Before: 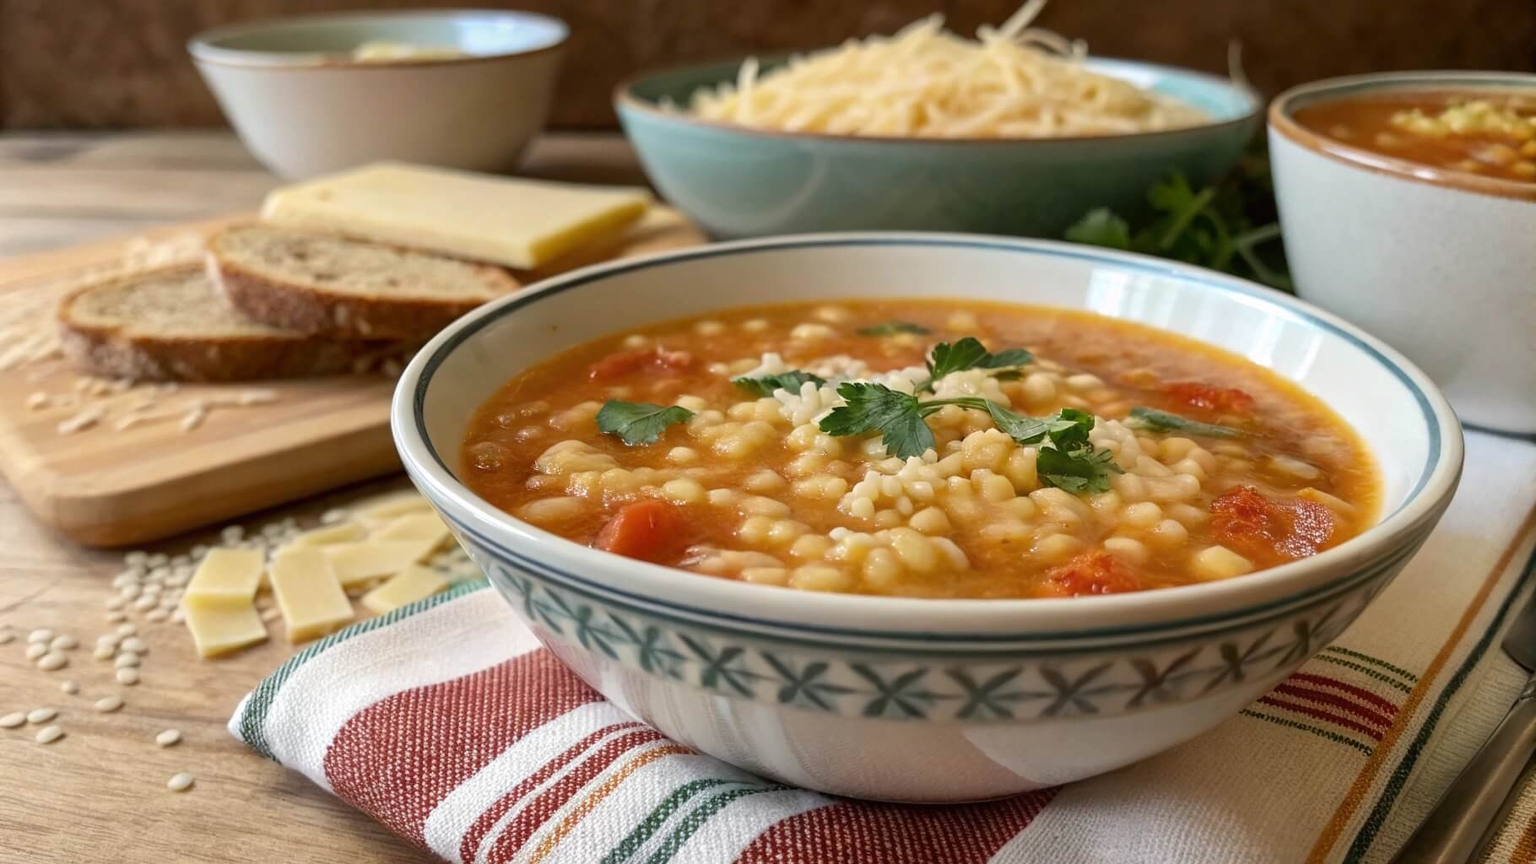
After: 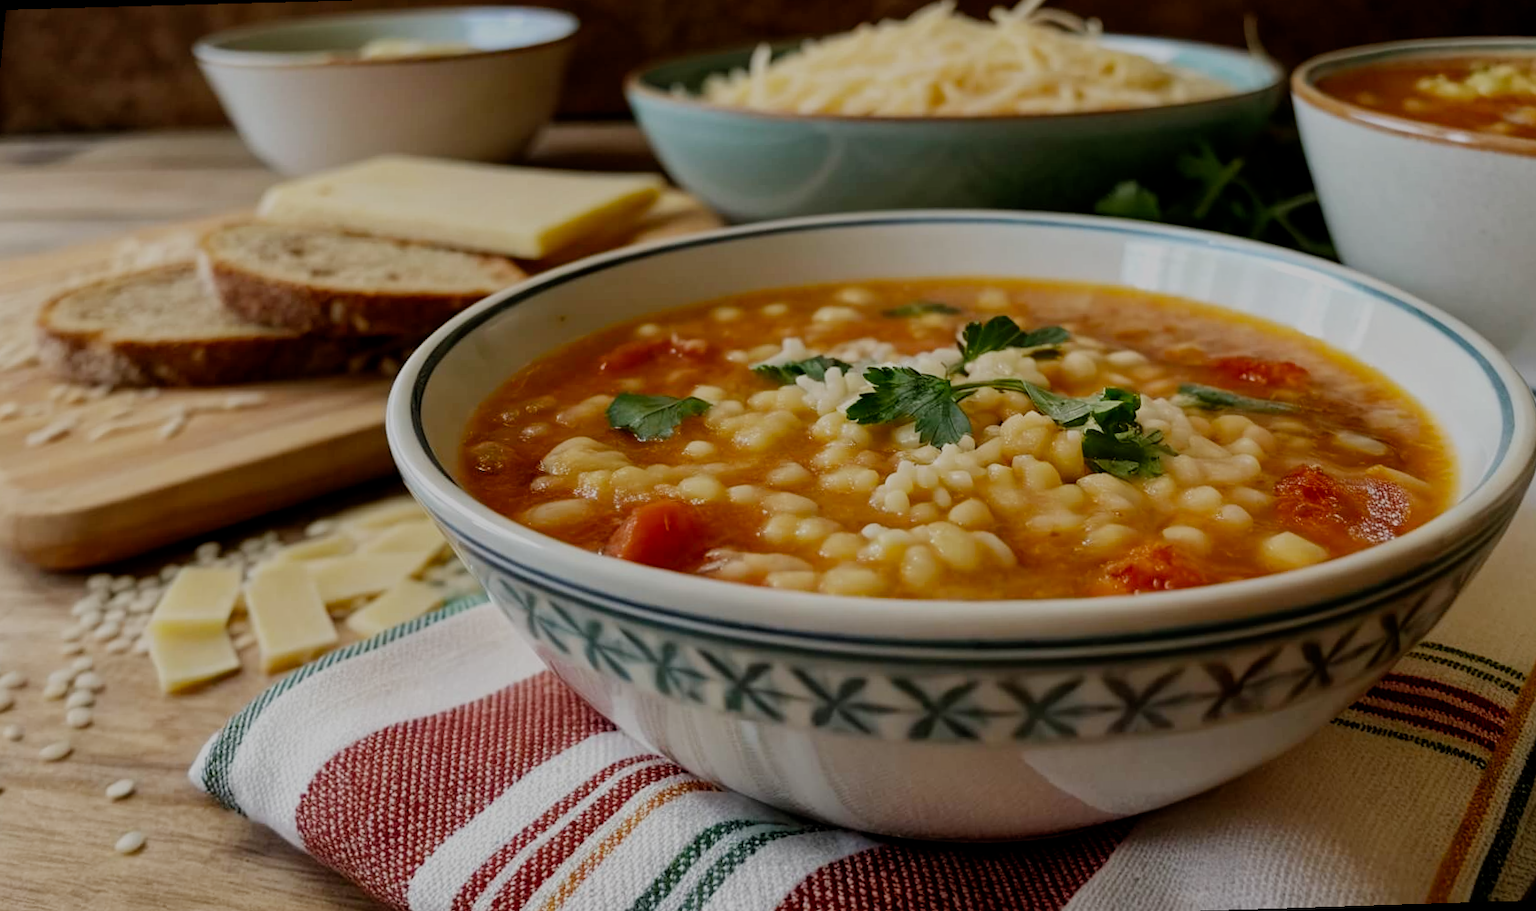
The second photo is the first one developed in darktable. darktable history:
filmic rgb: middle gray luminance 29%, black relative exposure -10.3 EV, white relative exposure 5.5 EV, threshold 6 EV, target black luminance 0%, hardness 3.95, latitude 2.04%, contrast 1.132, highlights saturation mix 5%, shadows ↔ highlights balance 15.11%, preserve chrominance no, color science v3 (2019), use custom middle-gray values true, iterations of high-quality reconstruction 0, enable highlight reconstruction true
rotate and perspective: rotation -1.68°, lens shift (vertical) -0.146, crop left 0.049, crop right 0.912, crop top 0.032, crop bottom 0.96
